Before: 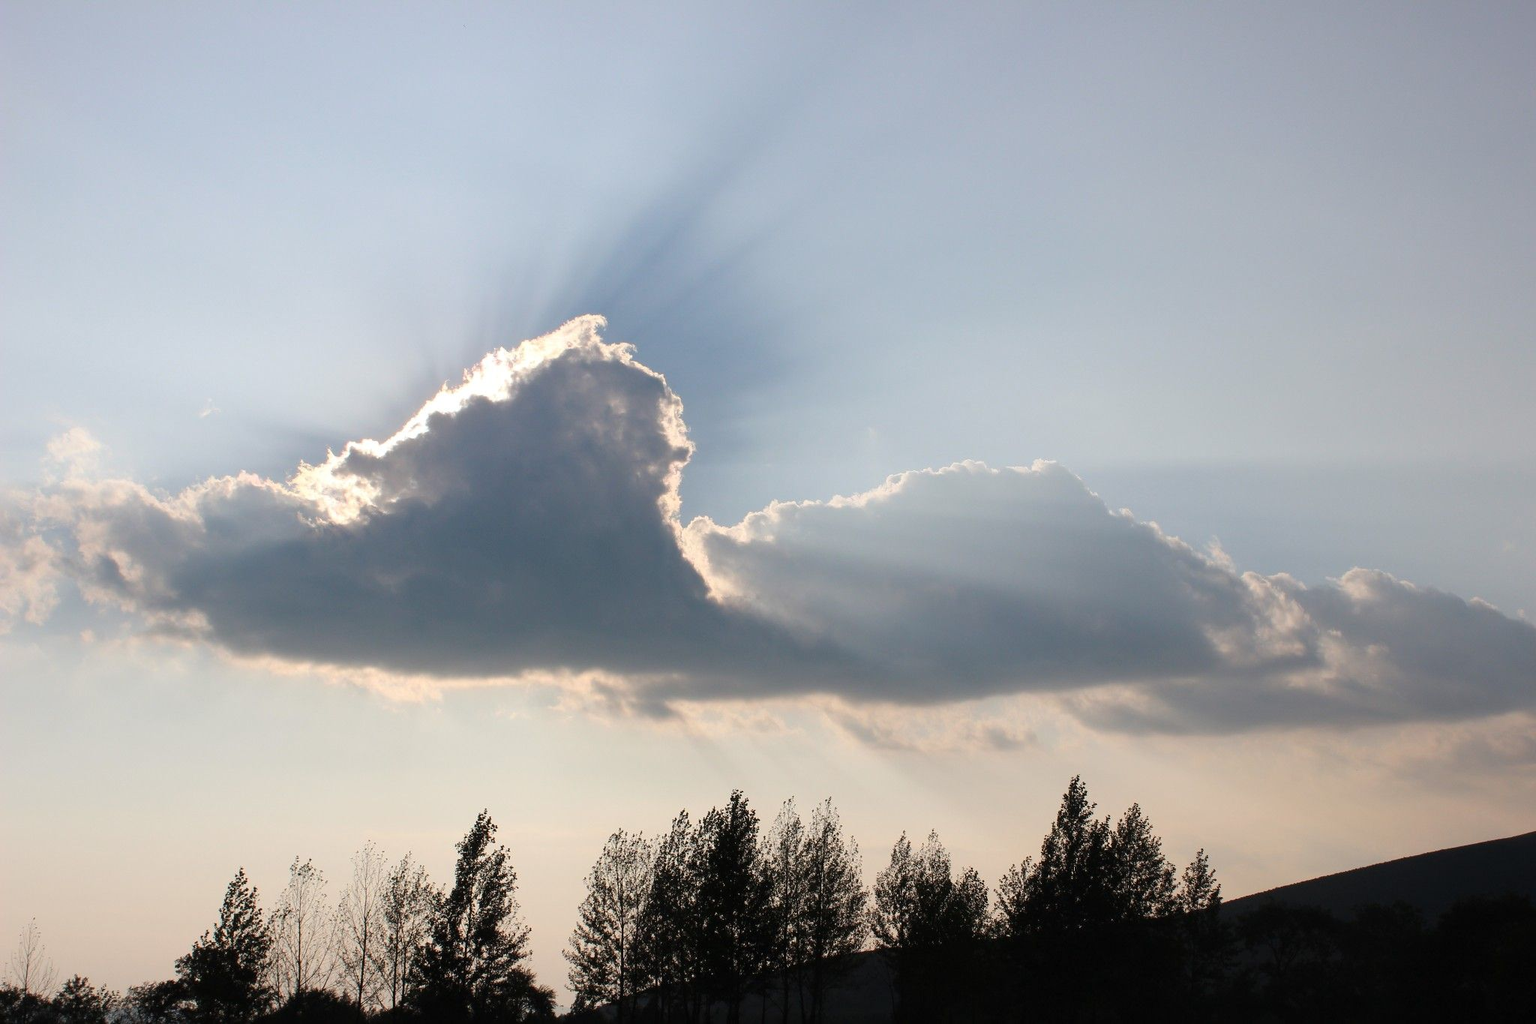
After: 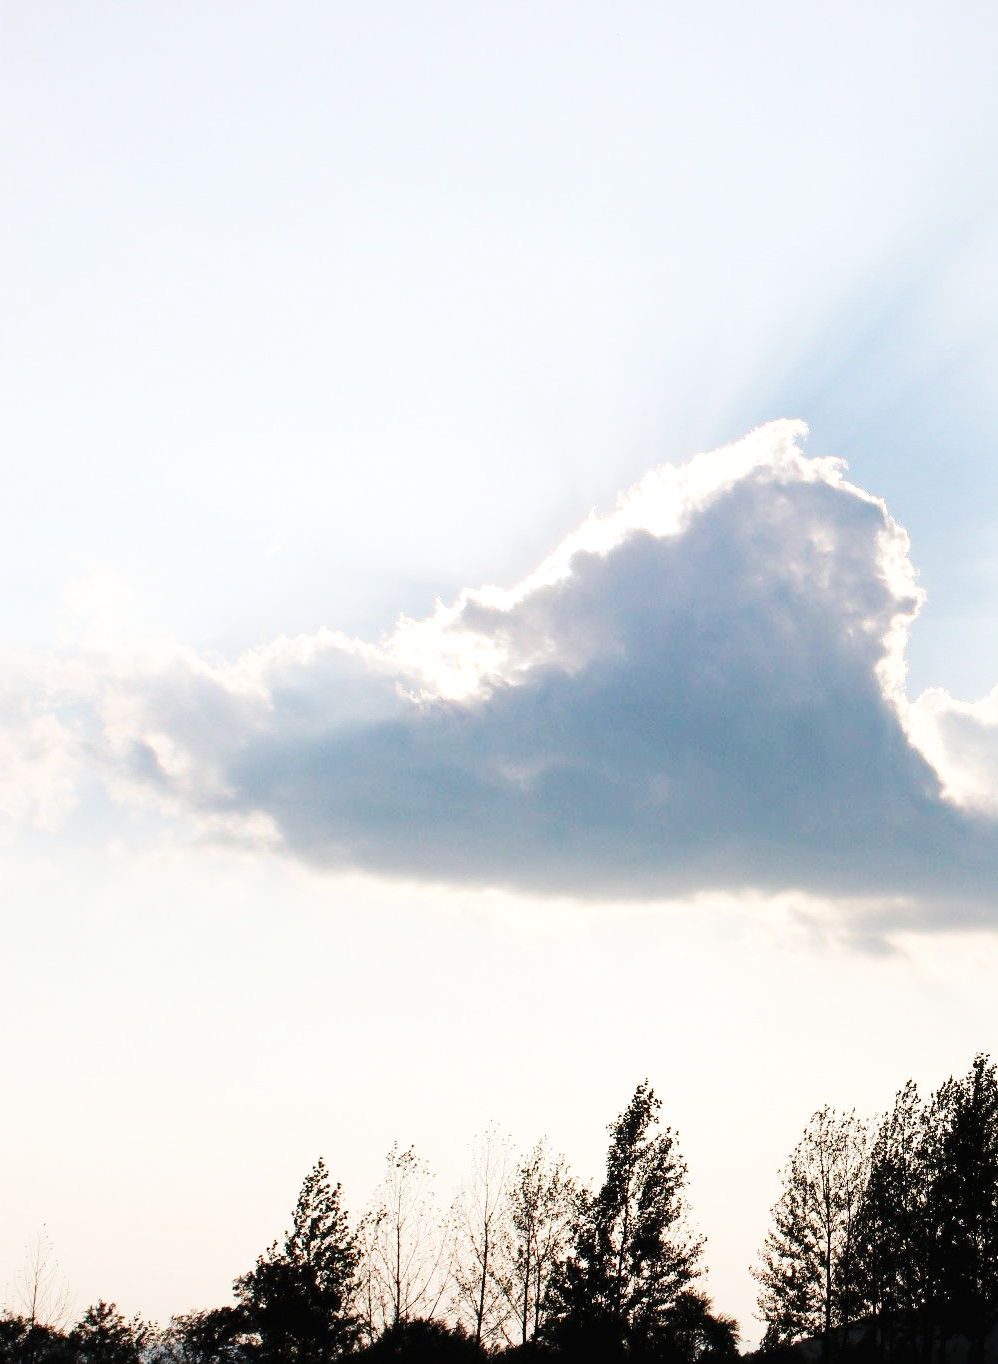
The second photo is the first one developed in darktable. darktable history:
base curve: curves: ch0 [(0, 0.003) (0.001, 0.002) (0.006, 0.004) (0.02, 0.022) (0.048, 0.086) (0.094, 0.234) (0.162, 0.431) (0.258, 0.629) (0.385, 0.8) (0.548, 0.918) (0.751, 0.988) (1, 1)], preserve colors none
crop and rotate: left 0.055%, top 0%, right 51.205%
